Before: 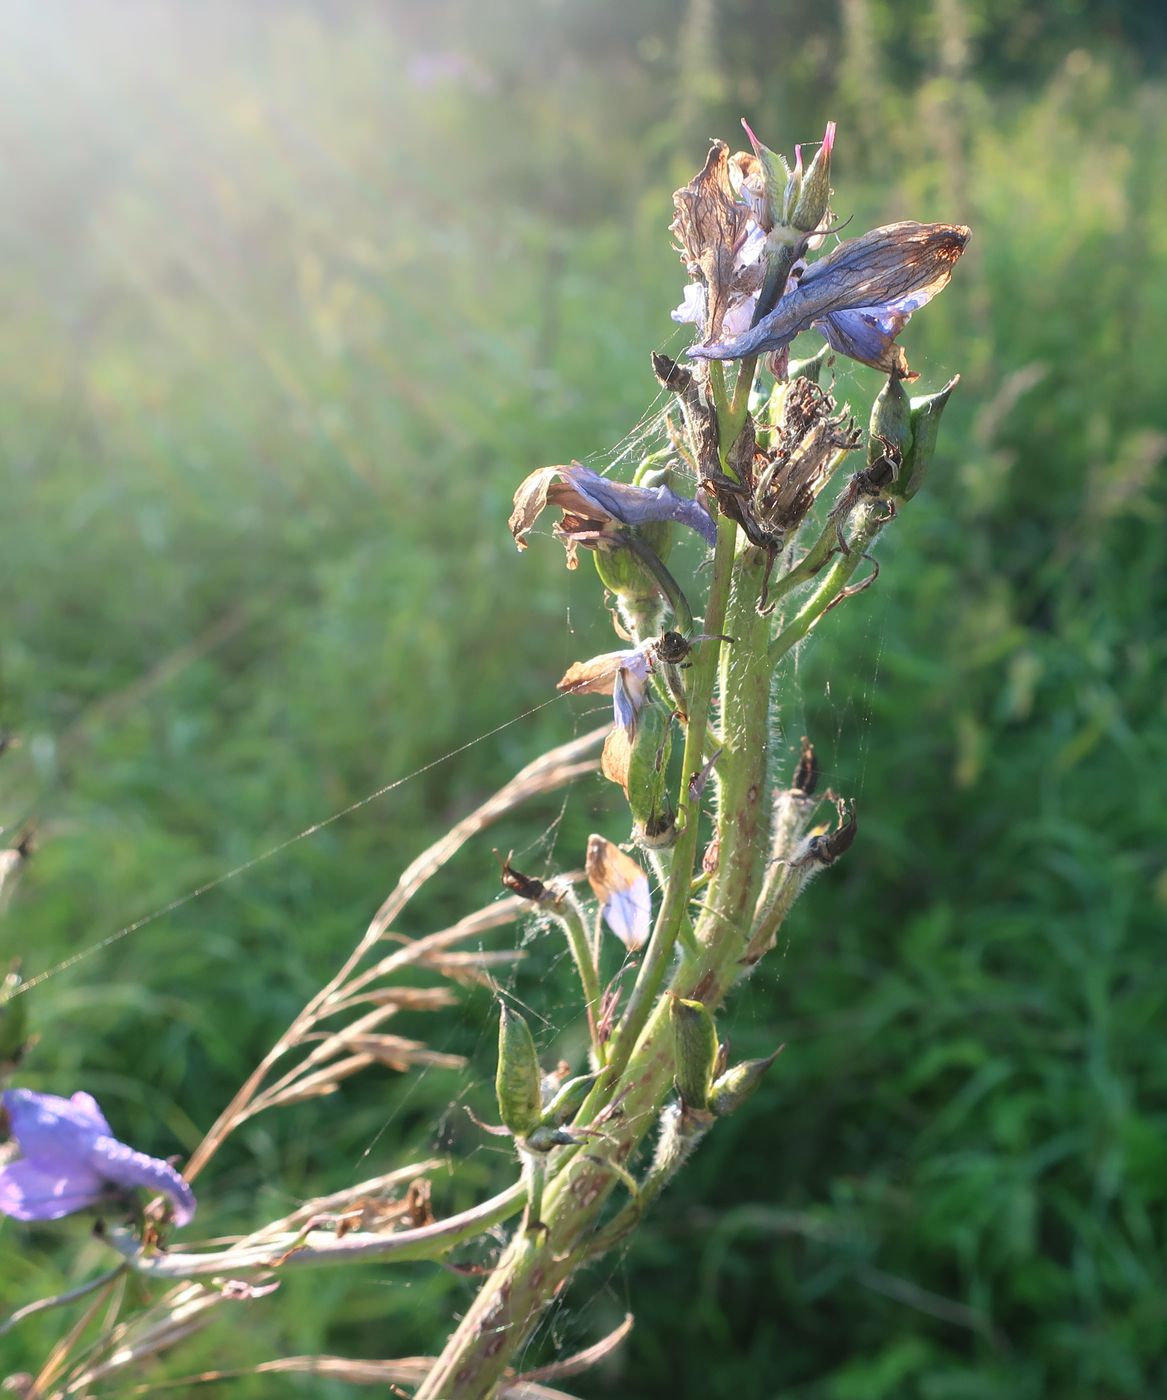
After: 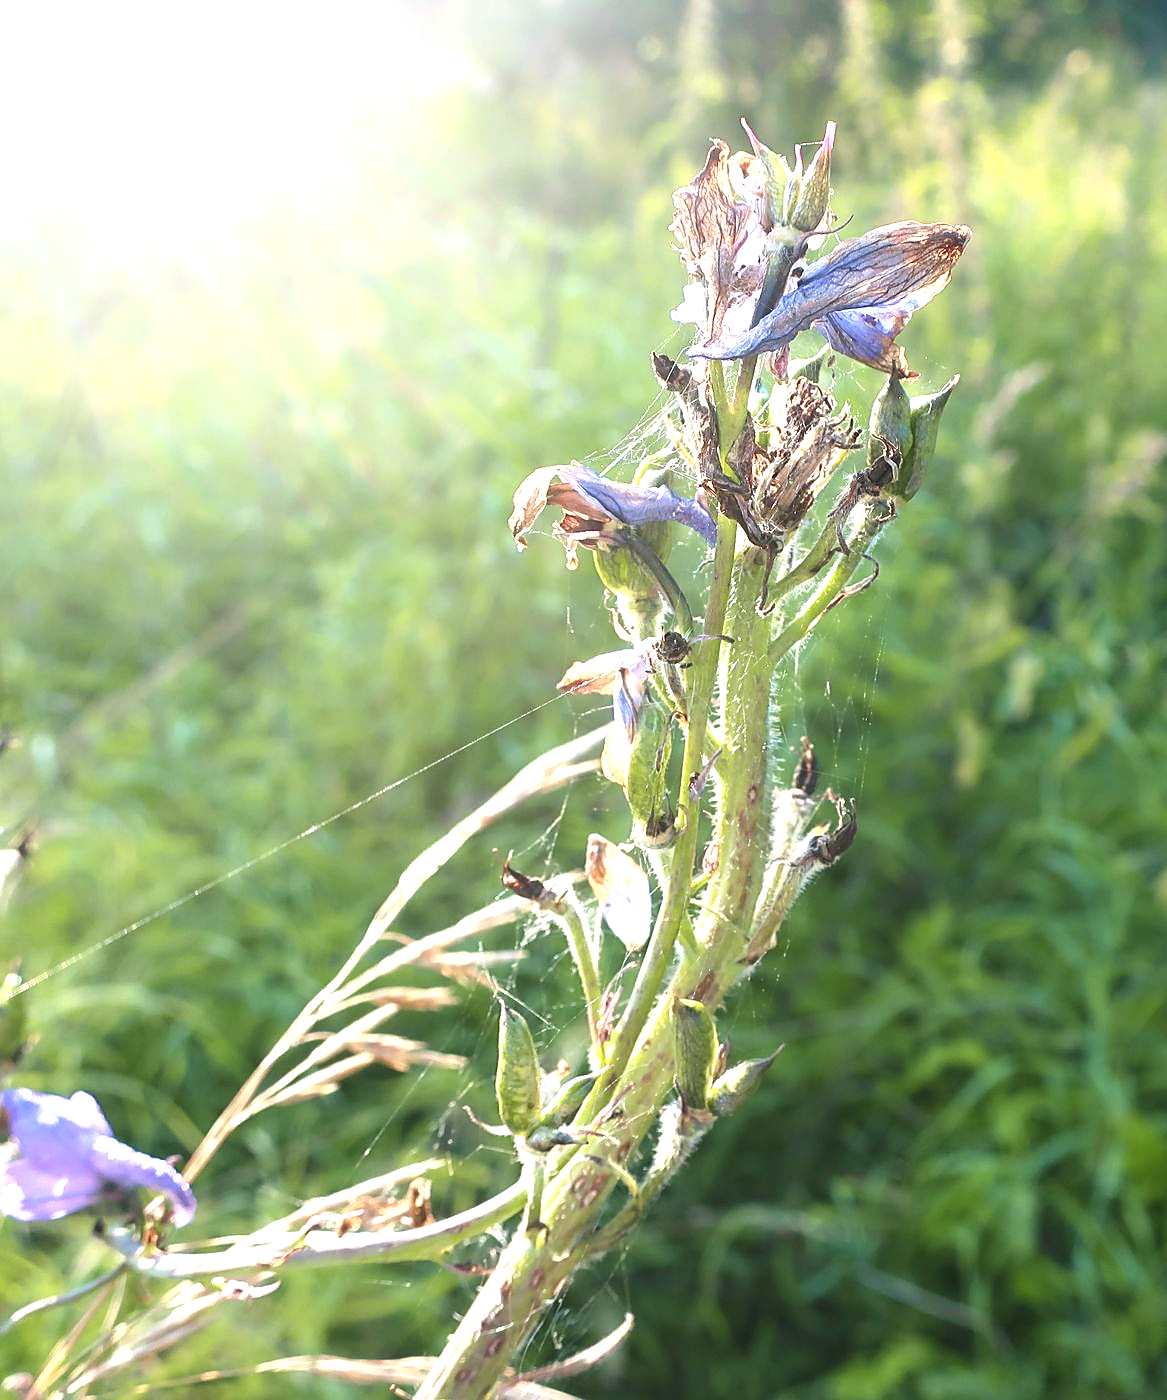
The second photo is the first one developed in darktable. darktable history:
rotate and perspective: crop left 0, crop top 0
color zones: curves: ch2 [(0, 0.5) (0.143, 0.5) (0.286, 0.489) (0.415, 0.421) (0.571, 0.5) (0.714, 0.5) (0.857, 0.5) (1, 0.5)]
sharpen: on, module defaults
exposure: exposure 1.16 EV, compensate exposure bias true, compensate highlight preservation false
